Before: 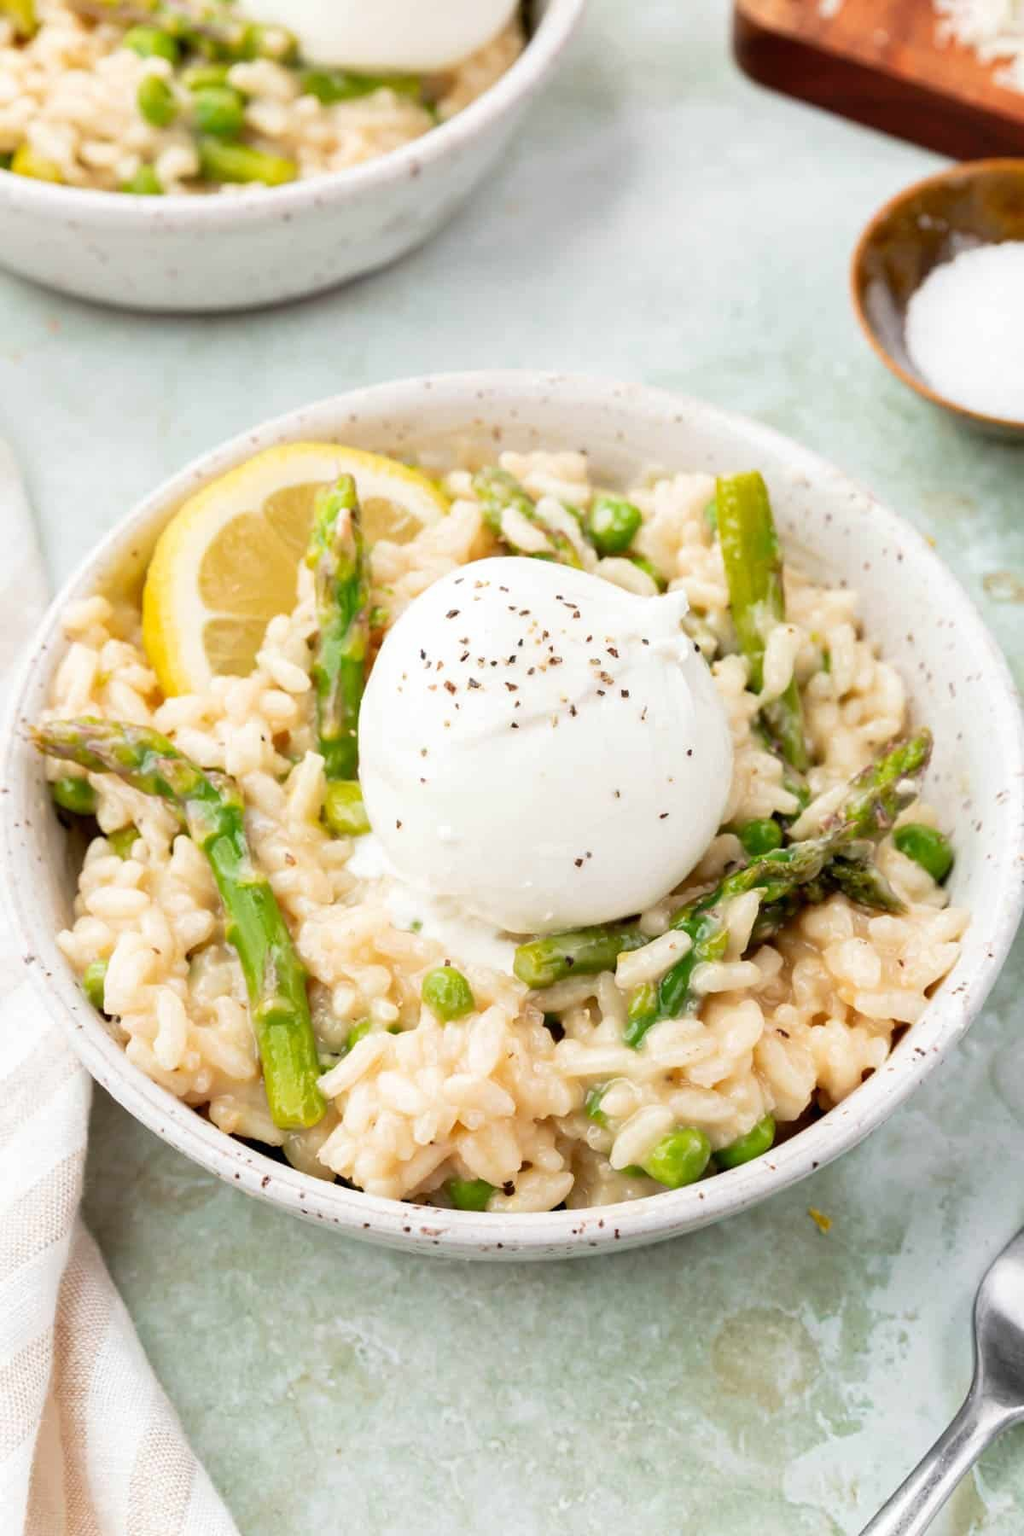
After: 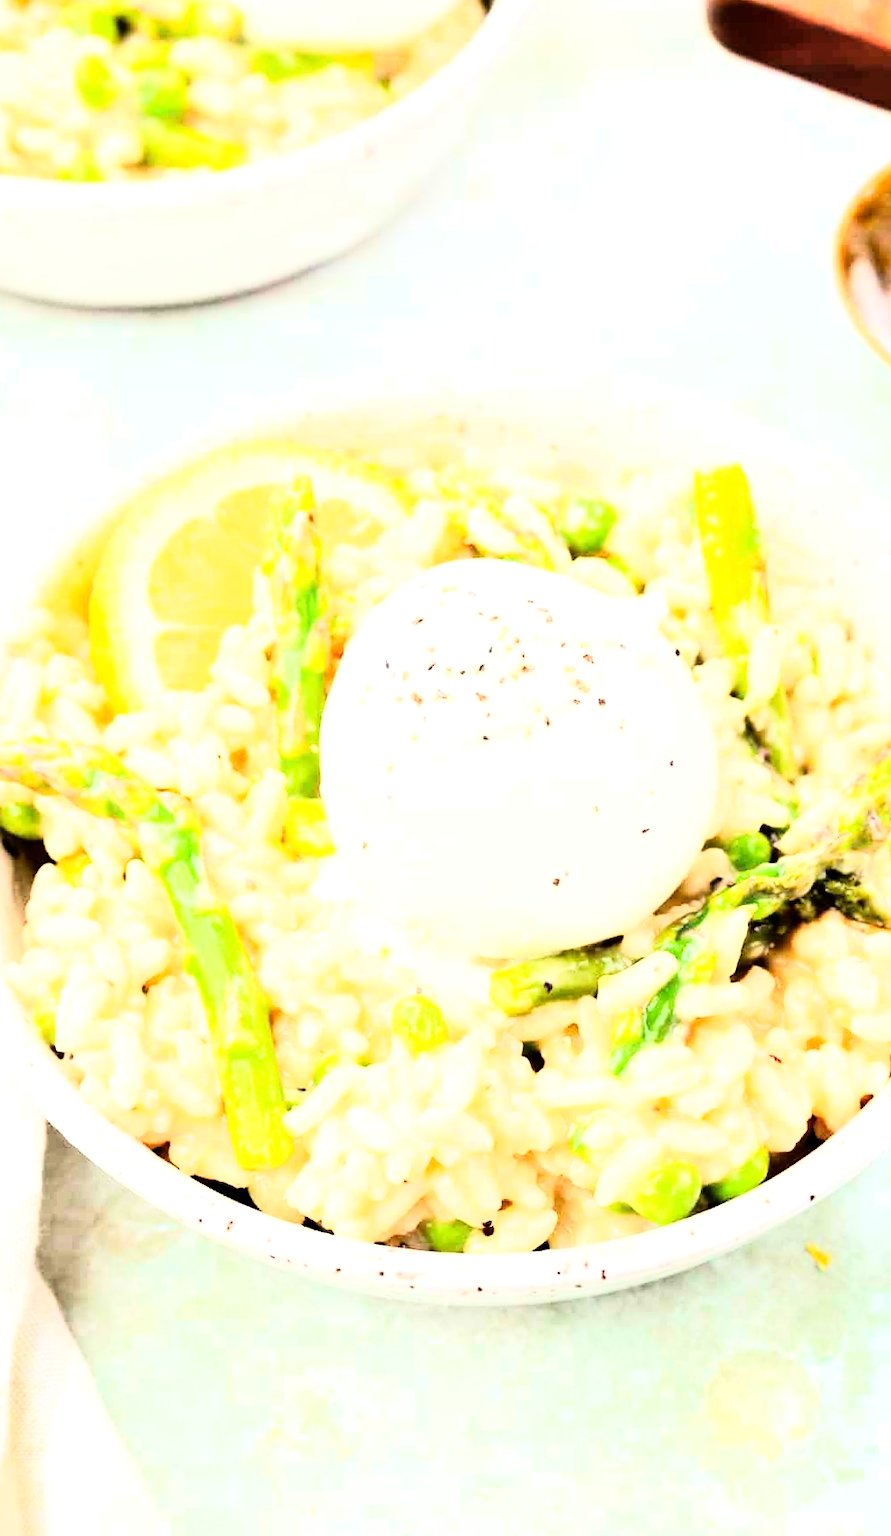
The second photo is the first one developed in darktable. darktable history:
exposure: black level correction 0.001, exposure 1.05 EV, compensate exposure bias true, compensate highlight preservation false
rgb curve: curves: ch0 [(0, 0) (0.21, 0.15) (0.24, 0.21) (0.5, 0.75) (0.75, 0.96) (0.89, 0.99) (1, 1)]; ch1 [(0, 0.02) (0.21, 0.13) (0.25, 0.2) (0.5, 0.67) (0.75, 0.9) (0.89, 0.97) (1, 1)]; ch2 [(0, 0.02) (0.21, 0.13) (0.25, 0.2) (0.5, 0.67) (0.75, 0.9) (0.89, 0.97) (1, 1)], compensate middle gray true
crop and rotate: angle 1°, left 4.281%, top 0.642%, right 11.383%, bottom 2.486%
